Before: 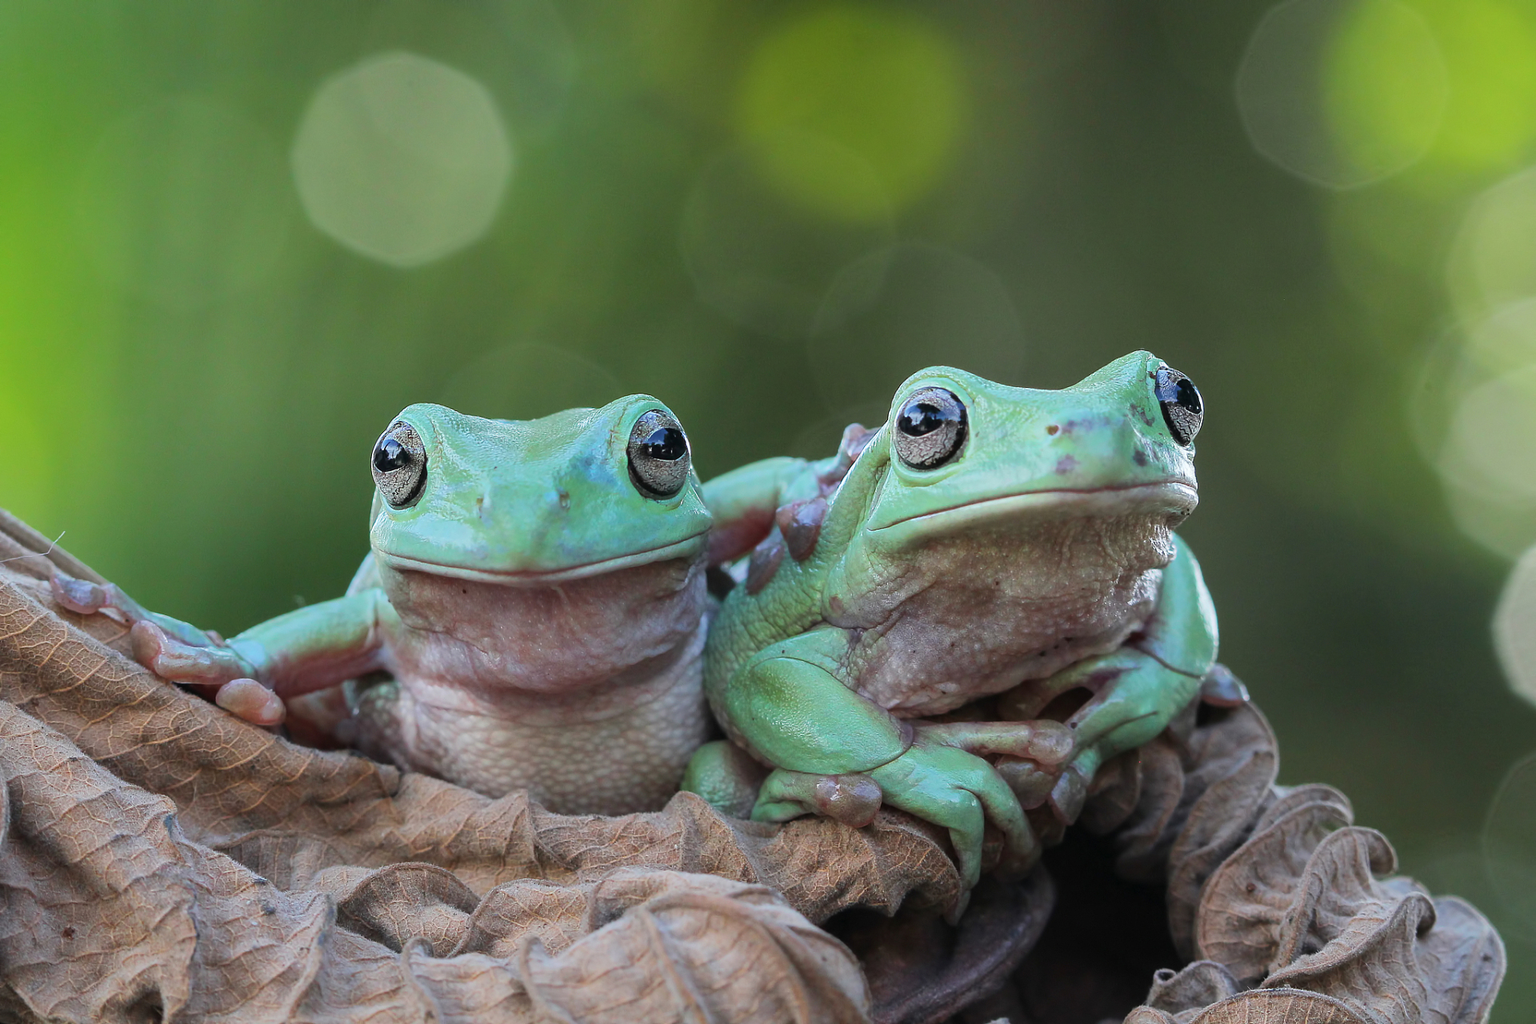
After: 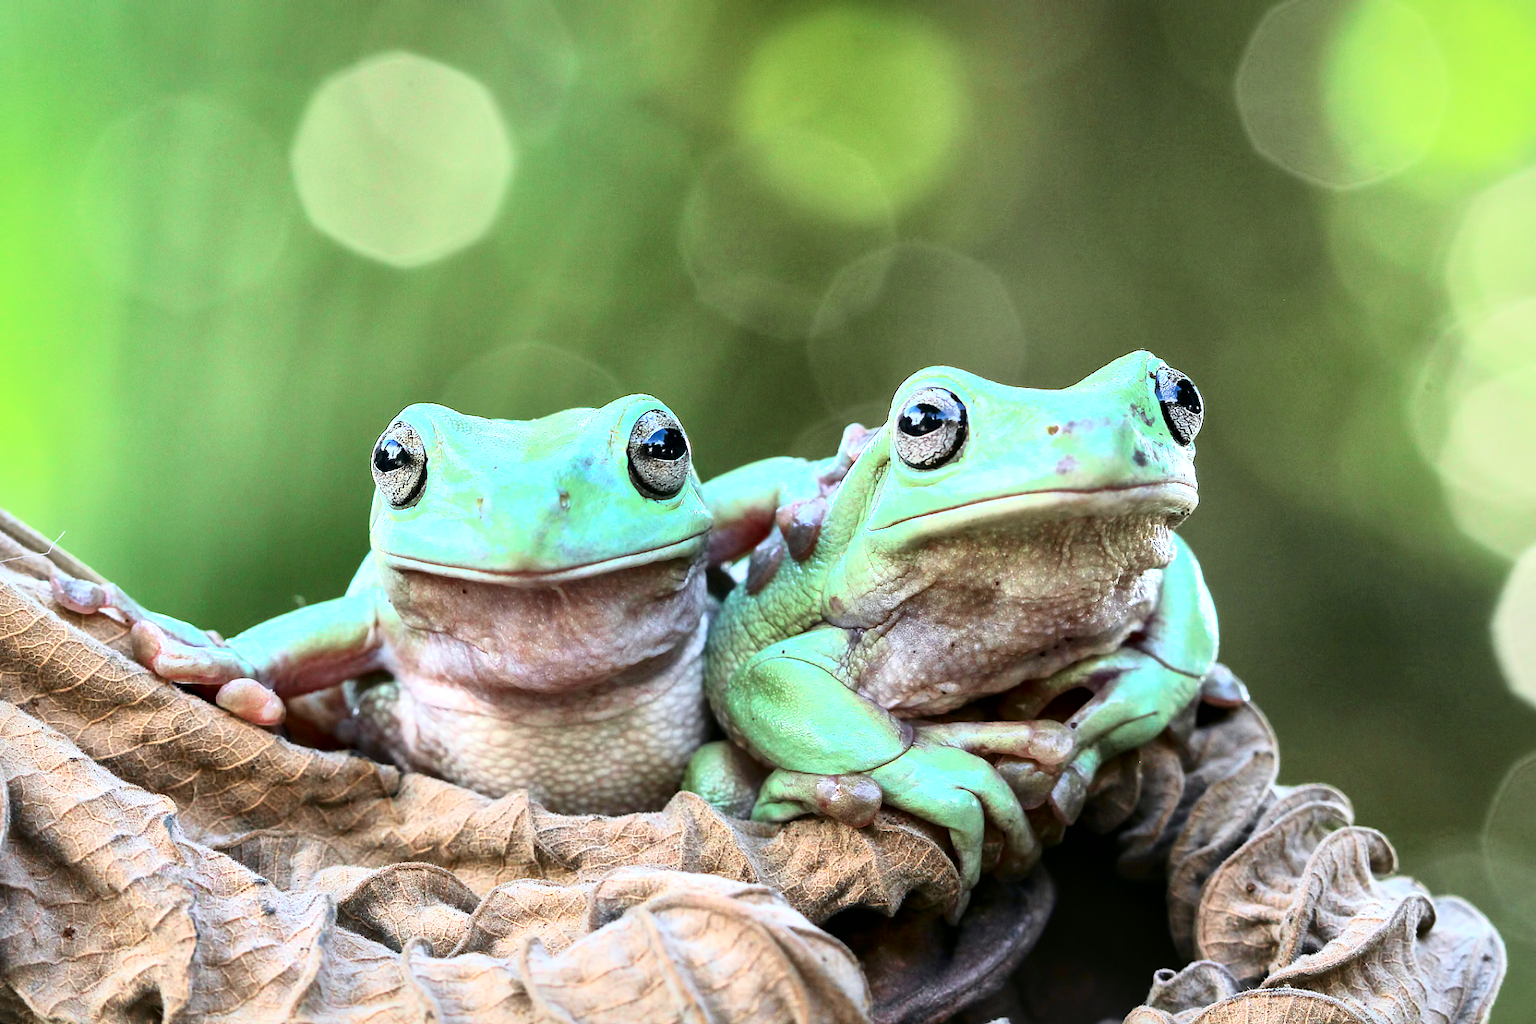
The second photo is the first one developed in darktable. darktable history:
tone curve: curves: ch0 [(0, 0.023) (0.087, 0.065) (0.184, 0.168) (0.45, 0.54) (0.57, 0.683) (0.706, 0.841) (0.877, 0.948) (1, 0.984)]; ch1 [(0, 0) (0.388, 0.369) (0.447, 0.447) (0.505, 0.5) (0.534, 0.535) (0.563, 0.563) (0.579, 0.59) (0.644, 0.663) (1, 1)]; ch2 [(0, 0) (0.301, 0.259) (0.385, 0.395) (0.492, 0.496) (0.518, 0.537) (0.583, 0.605) (0.673, 0.667) (1, 1)], color space Lab, independent channels, preserve colors none
contrast brightness saturation: contrast 0.202, brightness 0.16, saturation 0.215
local contrast: mode bilateral grid, contrast 26, coarseness 61, detail 151%, midtone range 0.2
